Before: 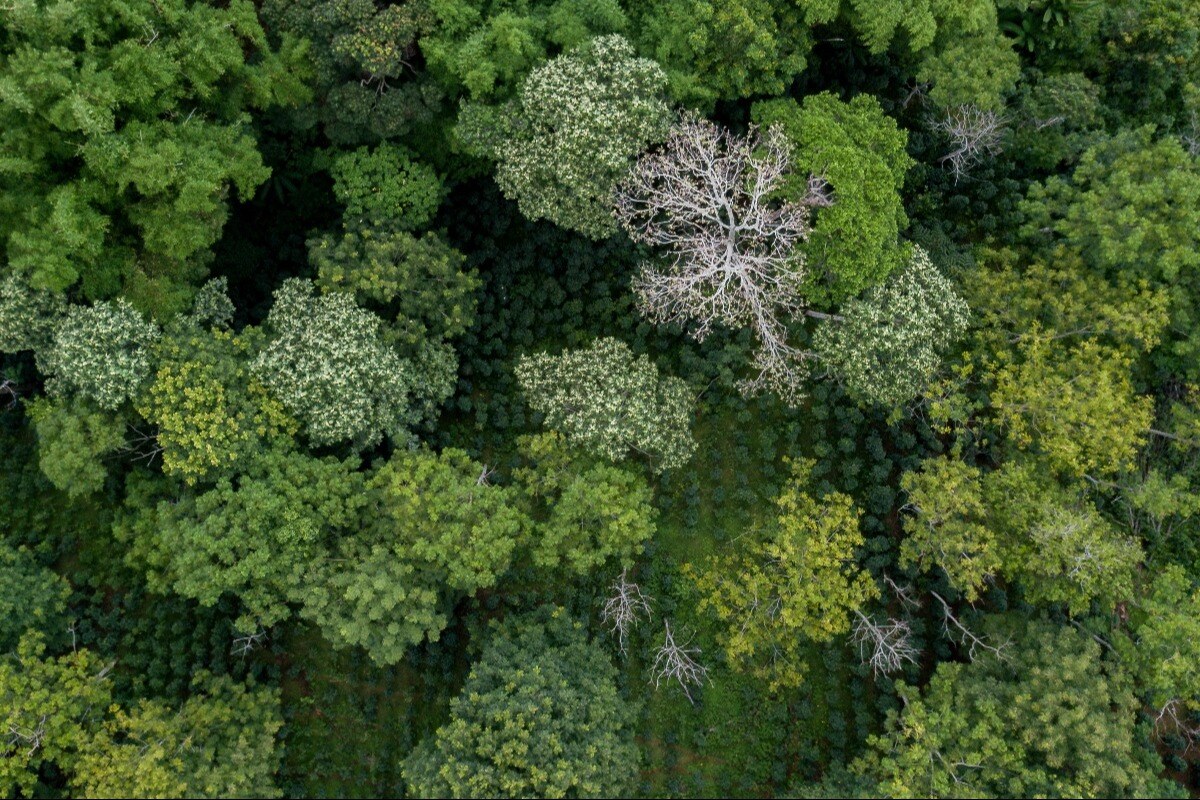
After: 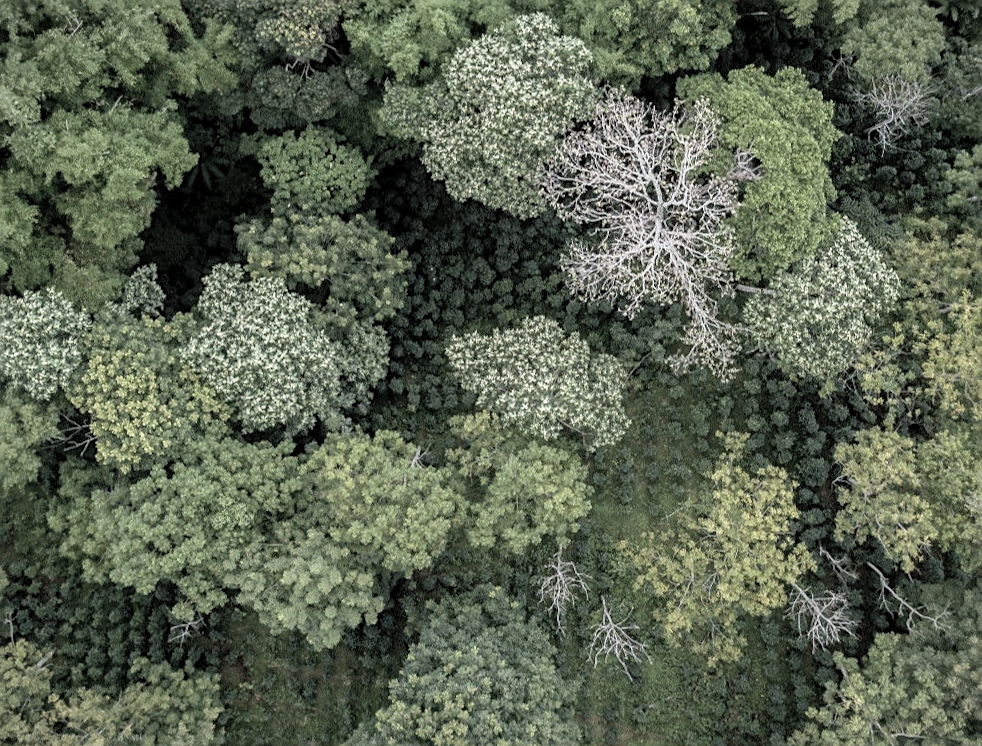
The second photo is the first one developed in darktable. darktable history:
contrast brightness saturation: brightness 0.183, saturation -0.496
crop and rotate: angle 1.3°, left 4.171%, top 1.031%, right 11.188%, bottom 2.466%
local contrast: on, module defaults
vignetting: fall-off start 100.4%, fall-off radius 71.15%, width/height ratio 1.178
sharpen: on, module defaults
